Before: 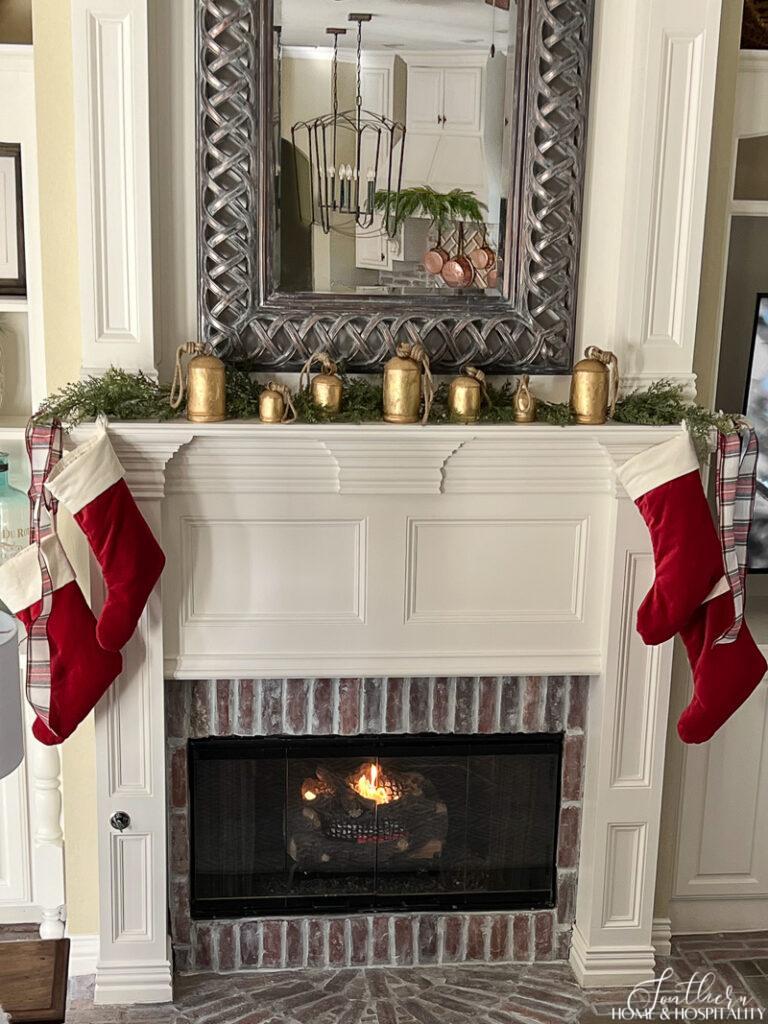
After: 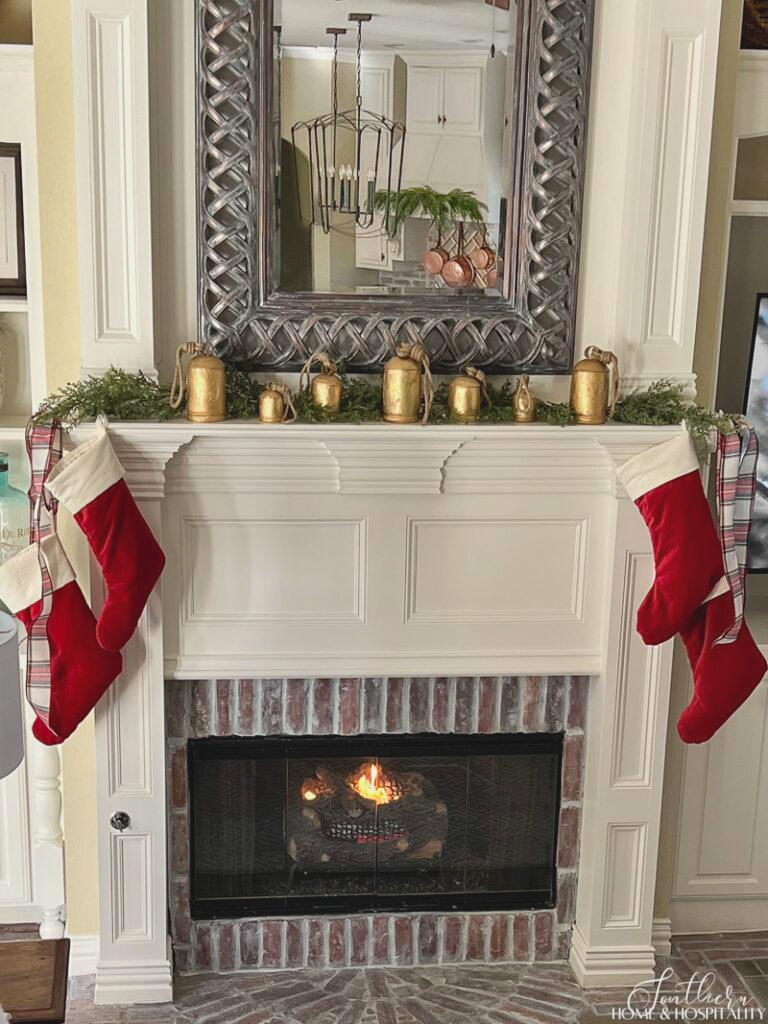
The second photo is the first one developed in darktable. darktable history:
shadows and highlights: soften with gaussian
contrast brightness saturation: contrast -0.101, brightness 0.052, saturation 0.081
